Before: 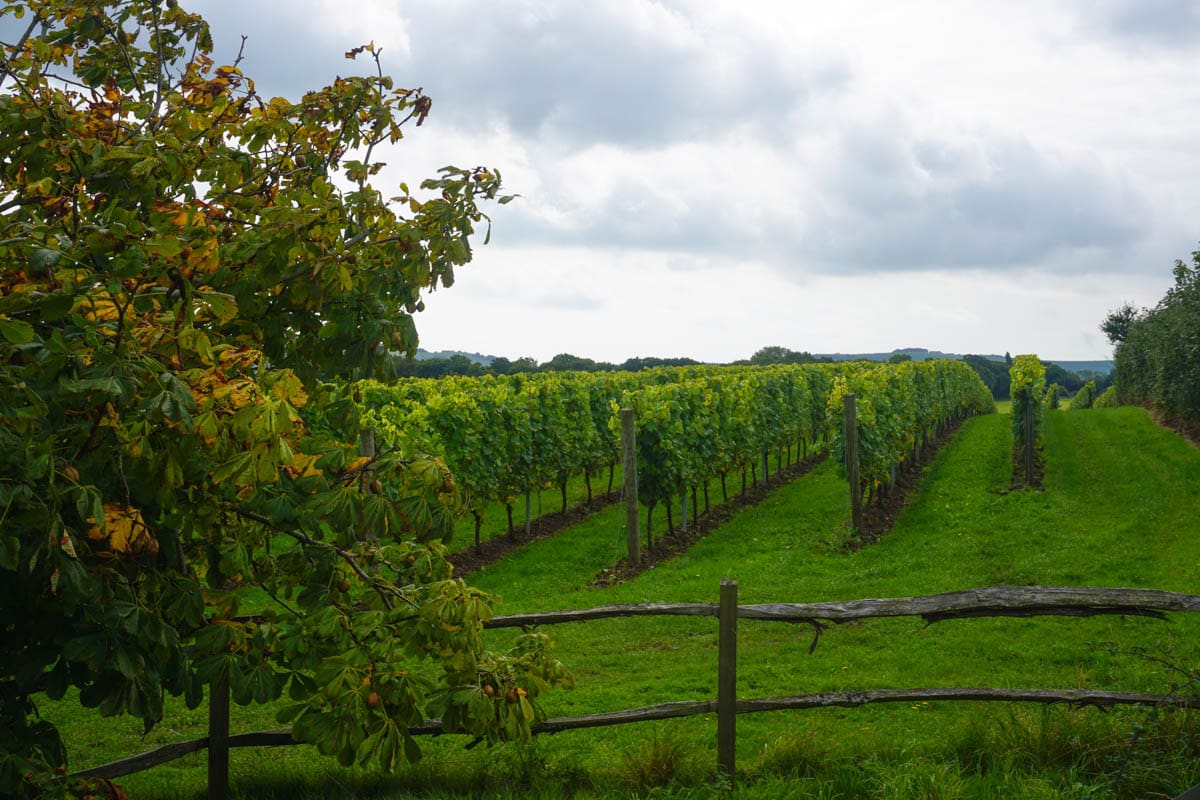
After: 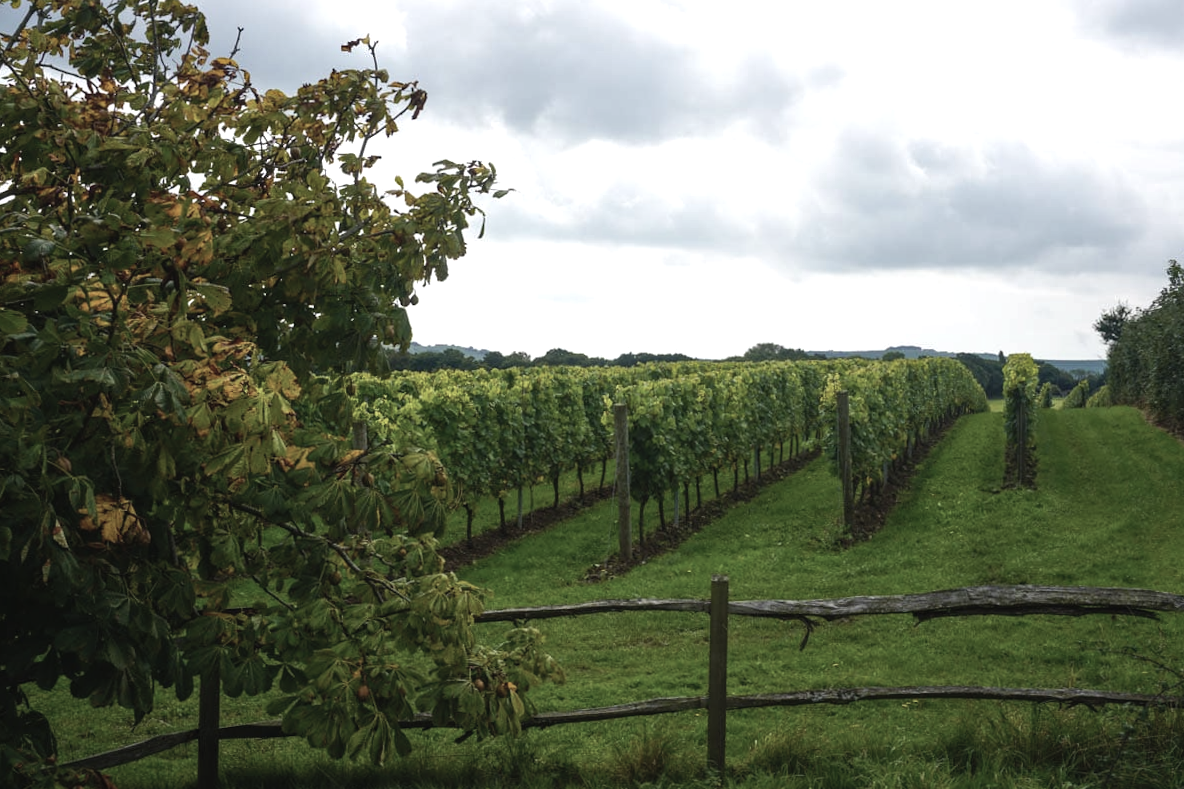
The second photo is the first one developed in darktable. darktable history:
crop and rotate: angle -0.5°
tone equalizer: -8 EV -0.417 EV, -7 EV -0.389 EV, -6 EV -0.333 EV, -5 EV -0.222 EV, -3 EV 0.222 EV, -2 EV 0.333 EV, -1 EV 0.389 EV, +0 EV 0.417 EV, edges refinement/feathering 500, mask exposure compensation -1.57 EV, preserve details no
contrast brightness saturation: contrast -0.05, saturation -0.41
haze removal: compatibility mode true, adaptive false
